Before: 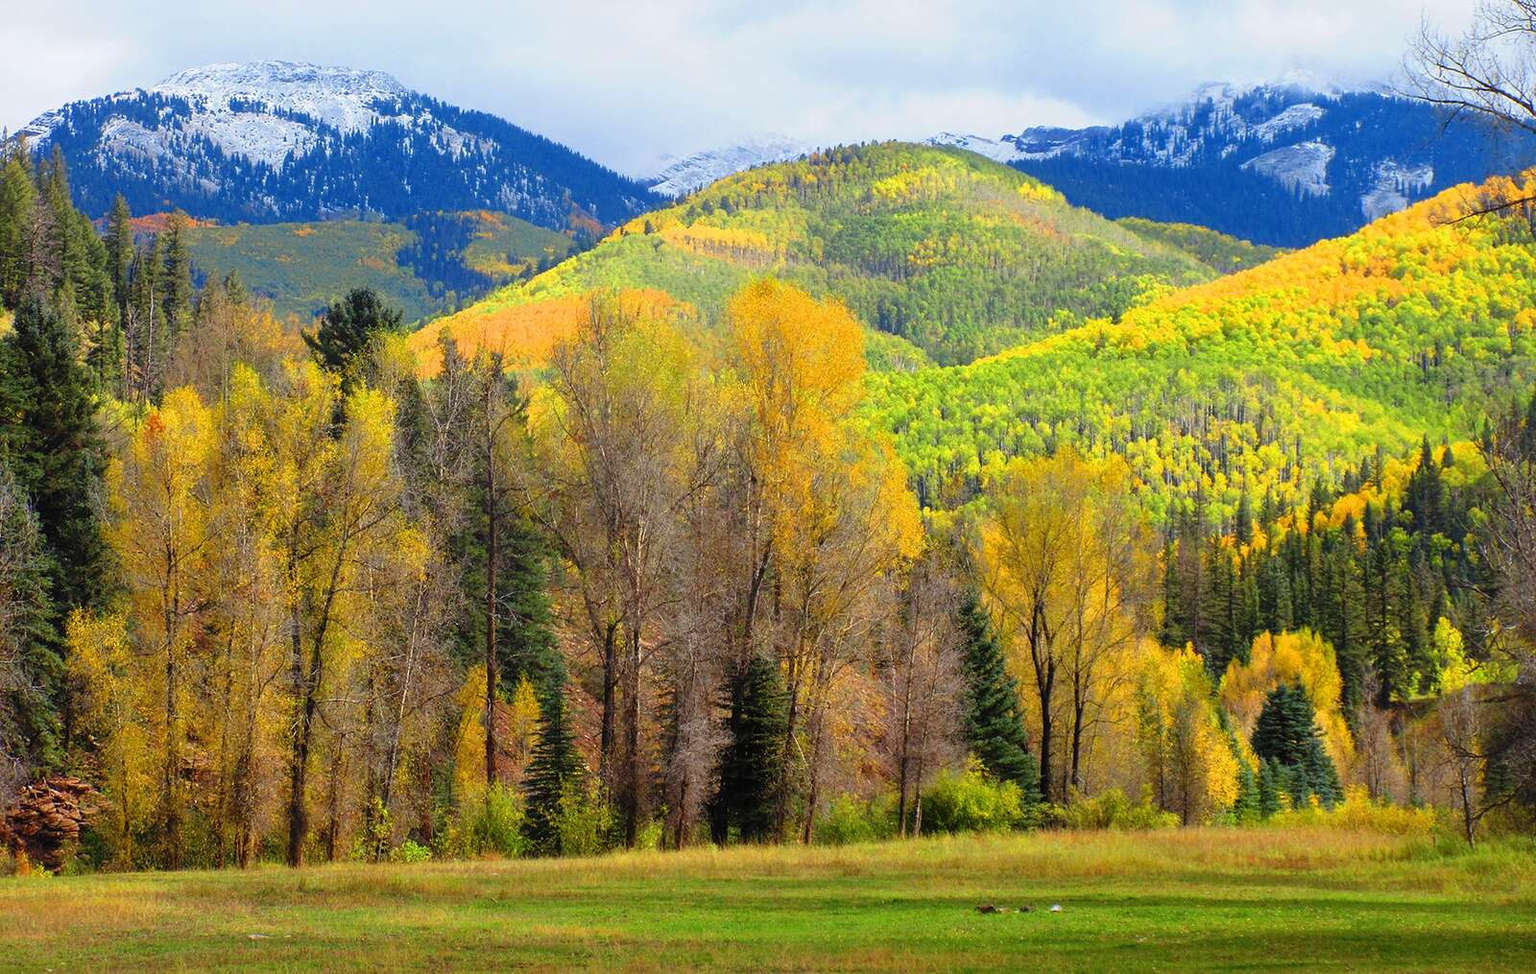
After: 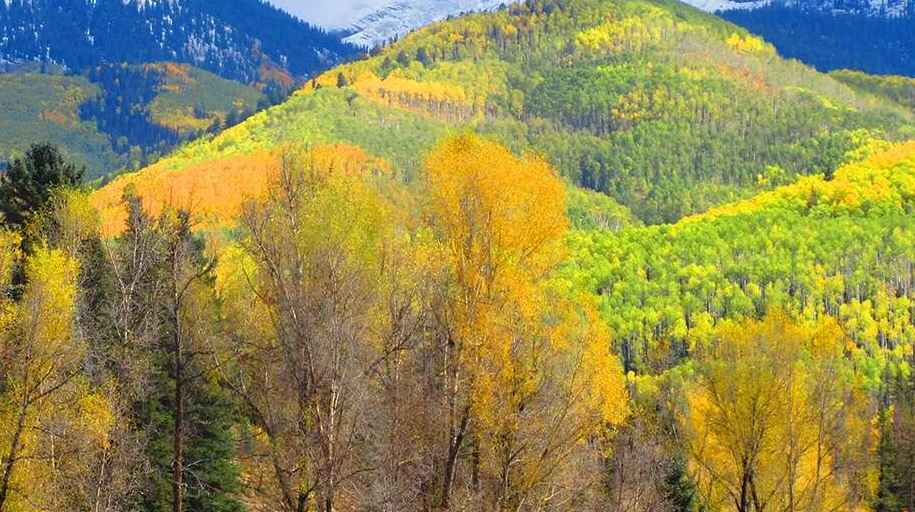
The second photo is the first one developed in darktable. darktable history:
crop: left 20.932%, top 15.471%, right 21.848%, bottom 34.081%
sharpen: radius 5.325, amount 0.312, threshold 26.433
